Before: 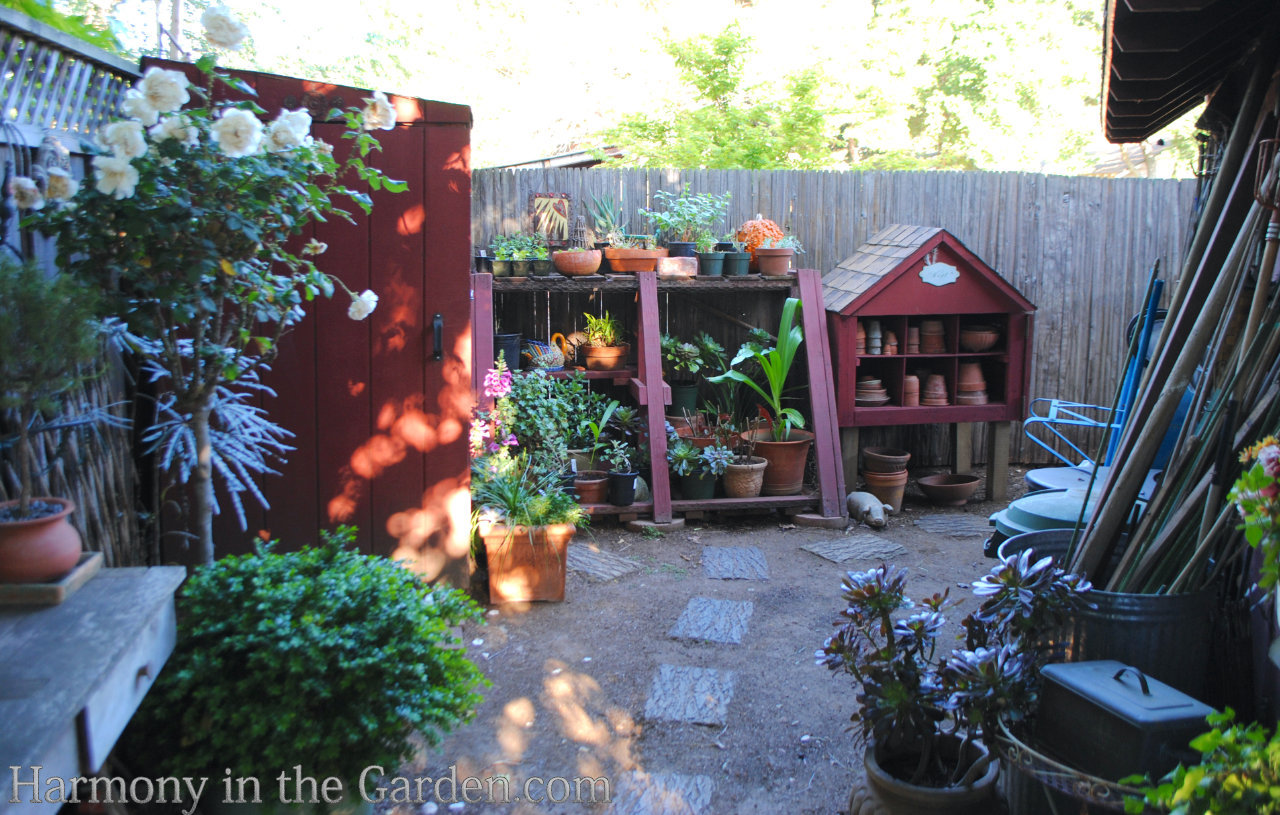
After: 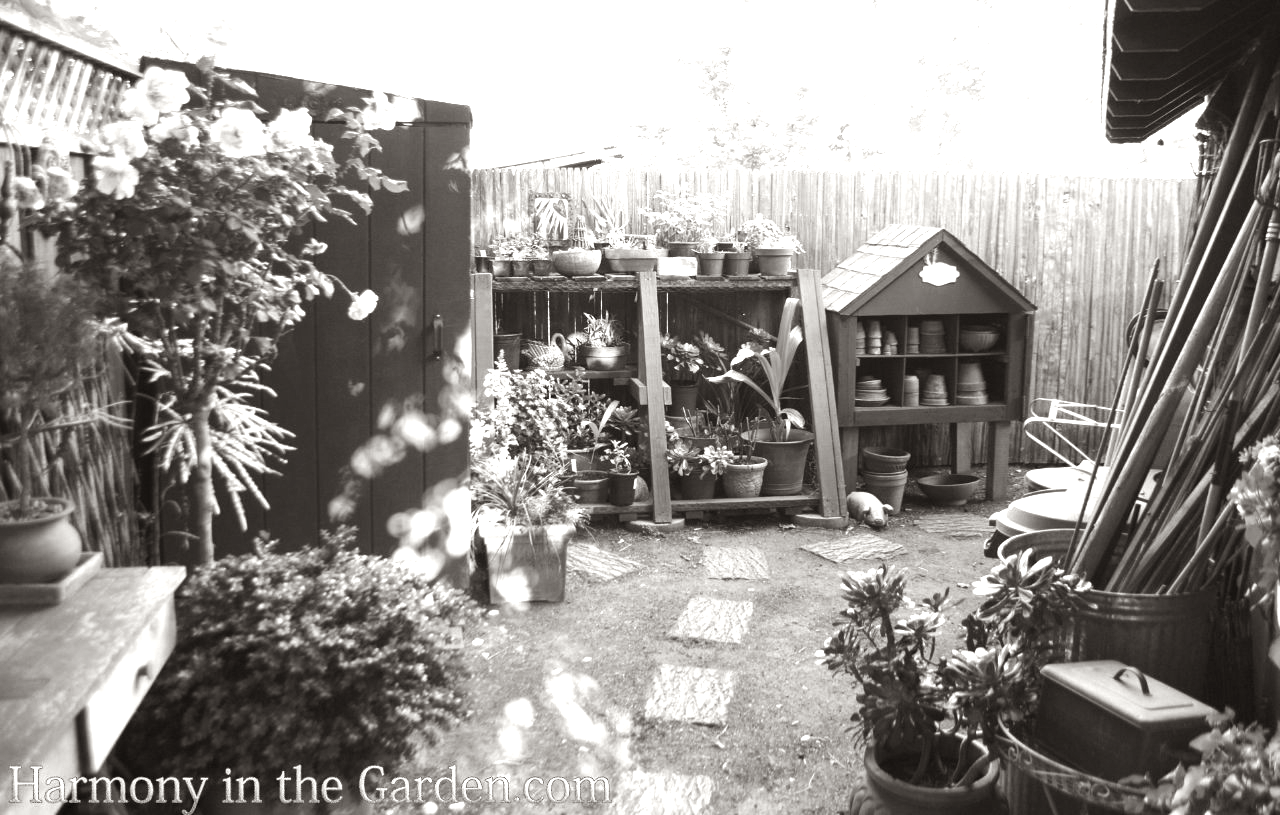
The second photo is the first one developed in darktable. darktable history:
color calibration: output gray [0.21, 0.42, 0.37, 0], gray › normalize channels true, illuminant as shot in camera, x 0.358, y 0.373, temperature 4628.91 K, gamut compression 0.012
exposure: exposure 0.568 EV, compensate exposure bias true, compensate highlight preservation false
color balance rgb: power › chroma 0.699%, power › hue 60°, linear chroma grading › global chroma 14.652%, perceptual saturation grading › global saturation 0.568%, perceptual saturation grading › highlights -18.324%, perceptual saturation grading › mid-tones 6.948%, perceptual saturation grading › shadows 27.477%, perceptual brilliance grading › global brilliance 18.298%
